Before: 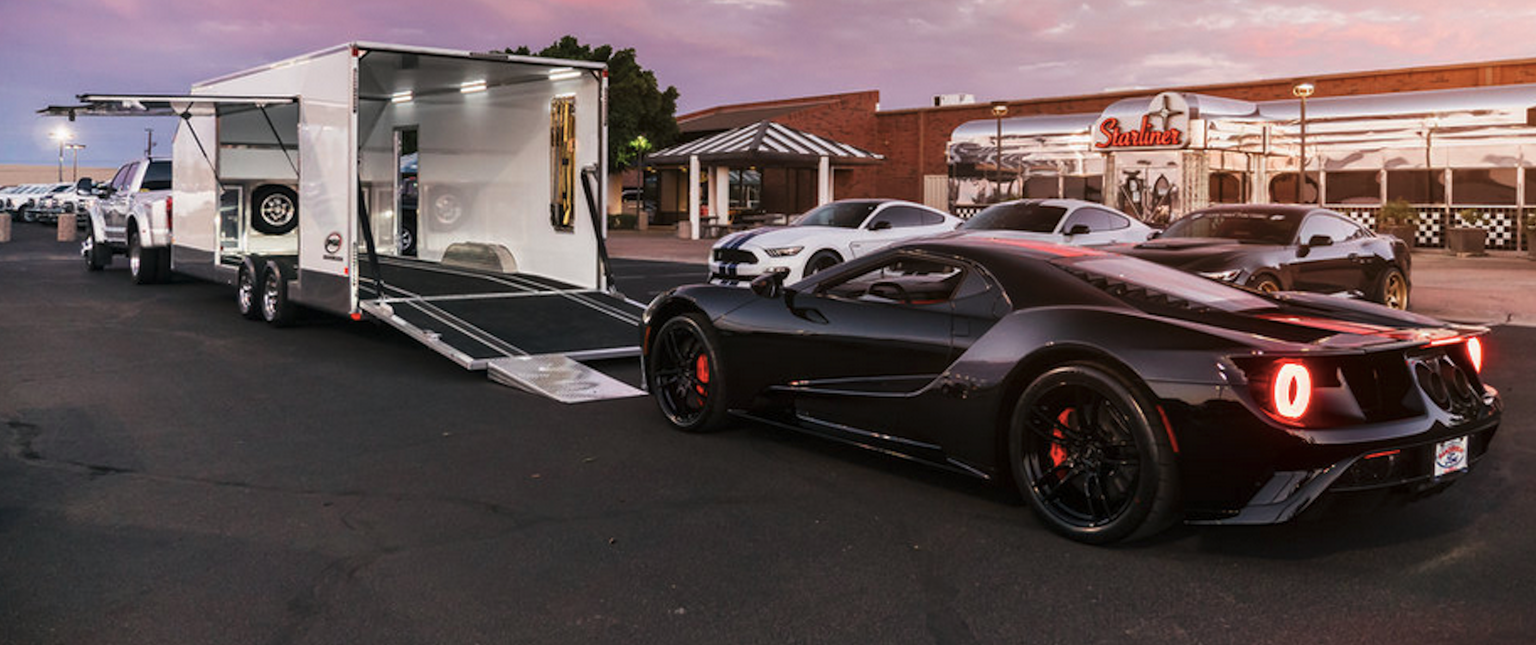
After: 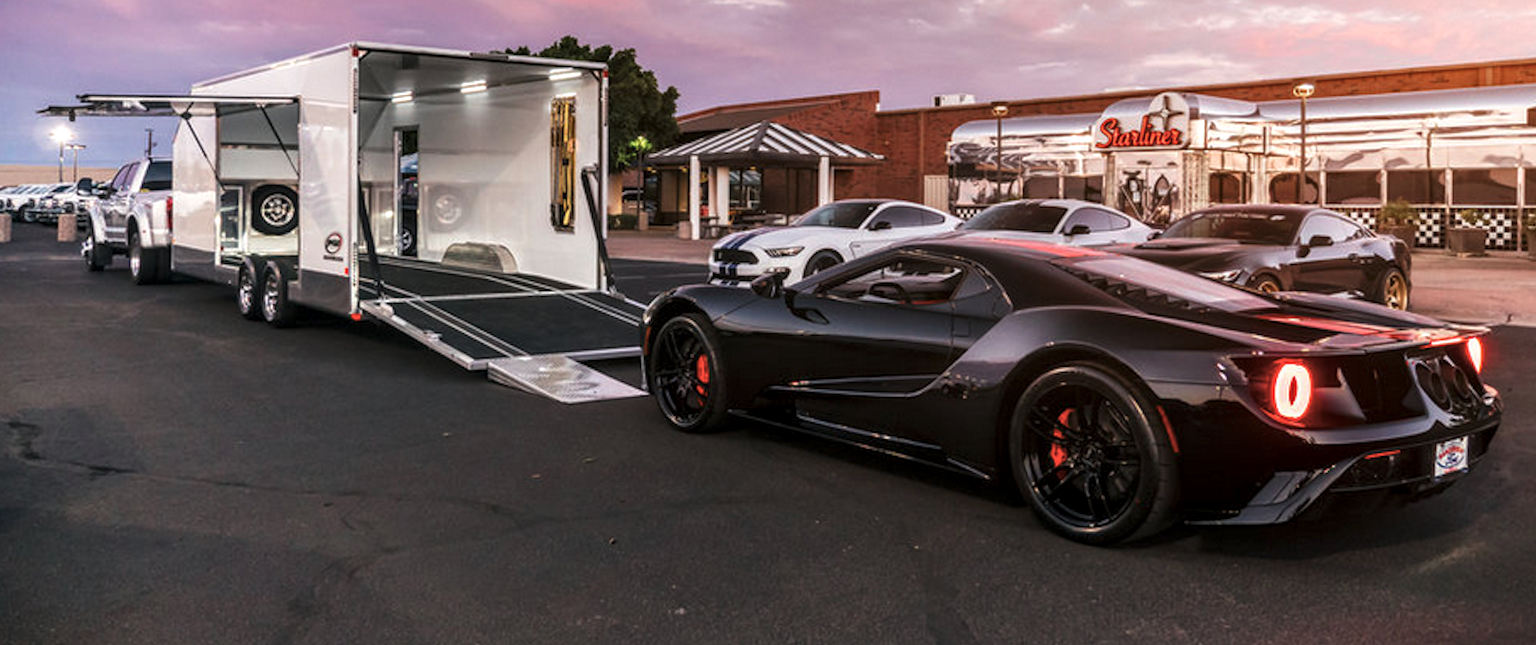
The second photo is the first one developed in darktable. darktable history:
exposure: exposure 0.207 EV, compensate highlight preservation false
local contrast: on, module defaults
